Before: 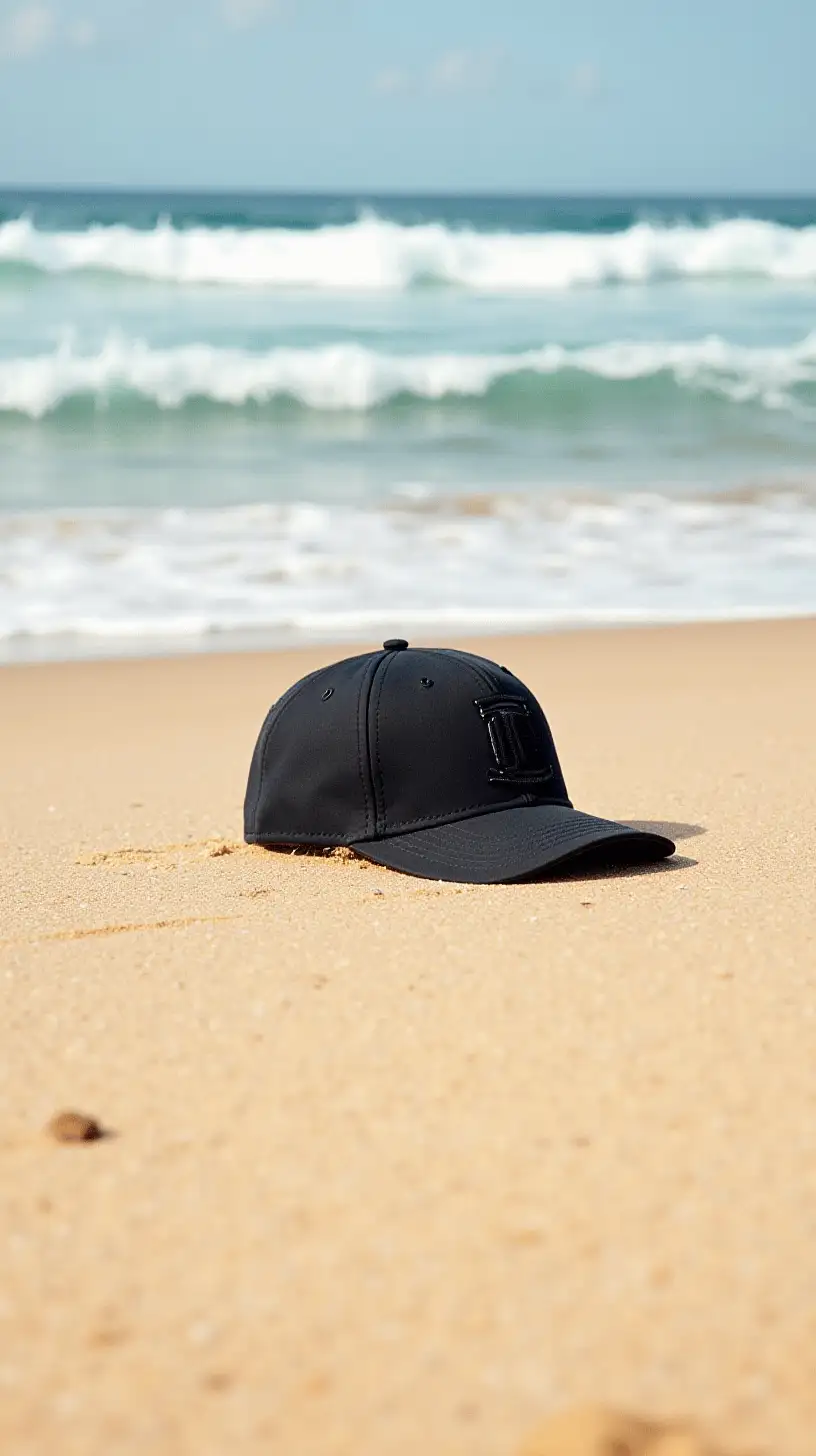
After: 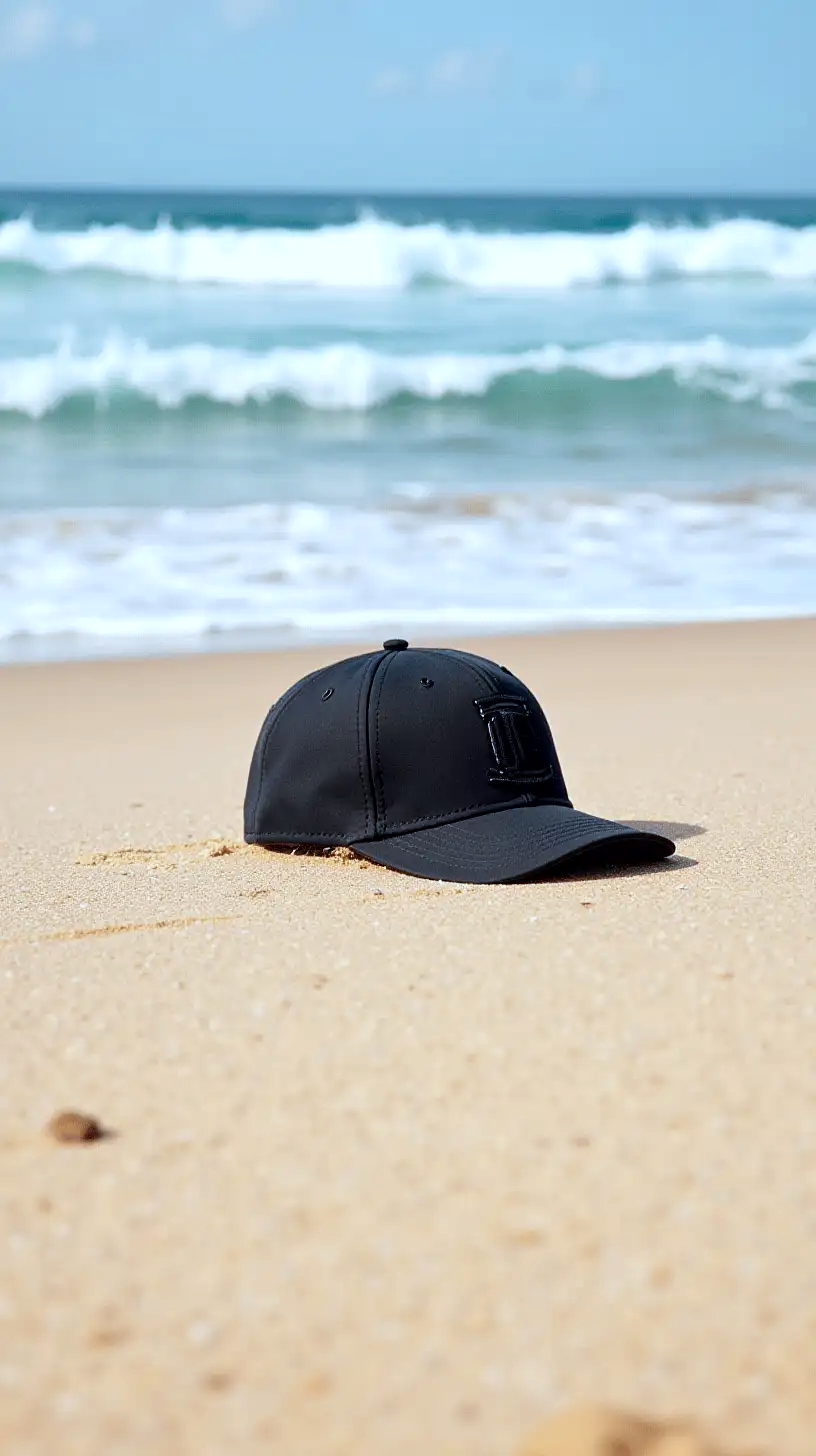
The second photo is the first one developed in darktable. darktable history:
local contrast: mode bilateral grid, contrast 20, coarseness 50, detail 120%, midtone range 0.2
color calibration: x 0.372, y 0.386, temperature 4284.36 K
